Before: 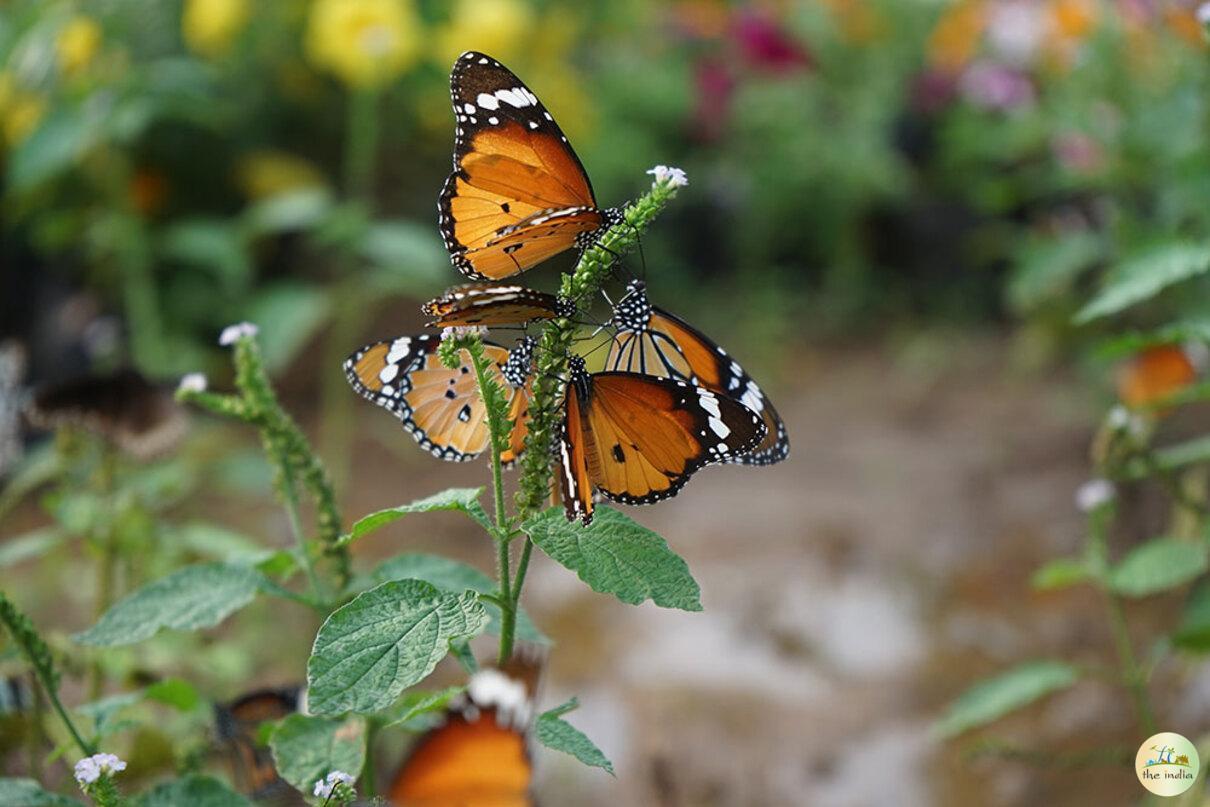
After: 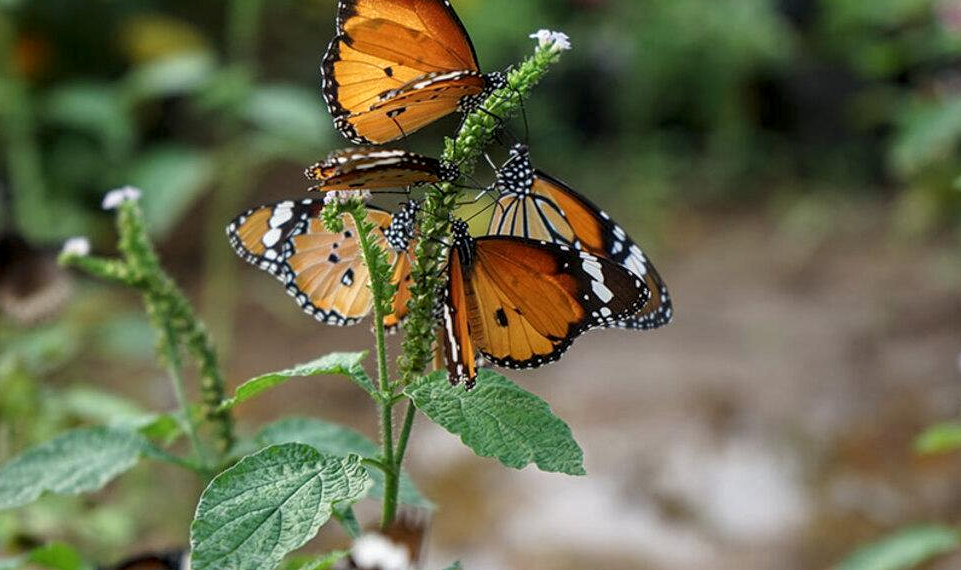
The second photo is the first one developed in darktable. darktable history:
crop: left 9.712%, top 16.928%, right 10.845%, bottom 12.332%
local contrast: detail 130%
